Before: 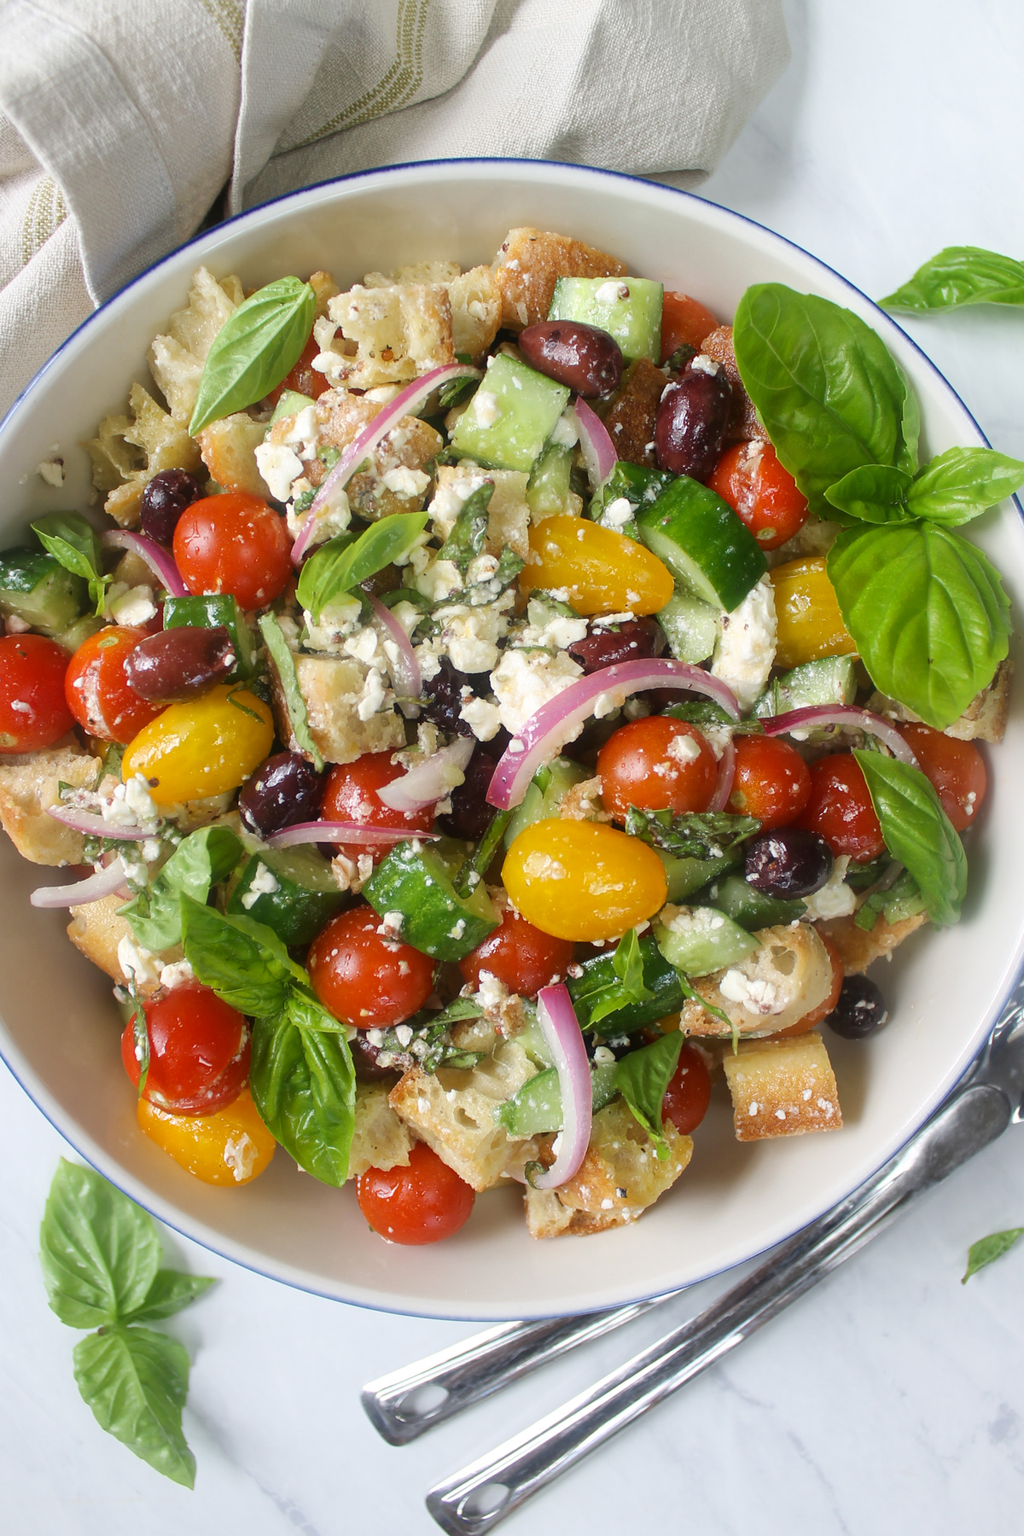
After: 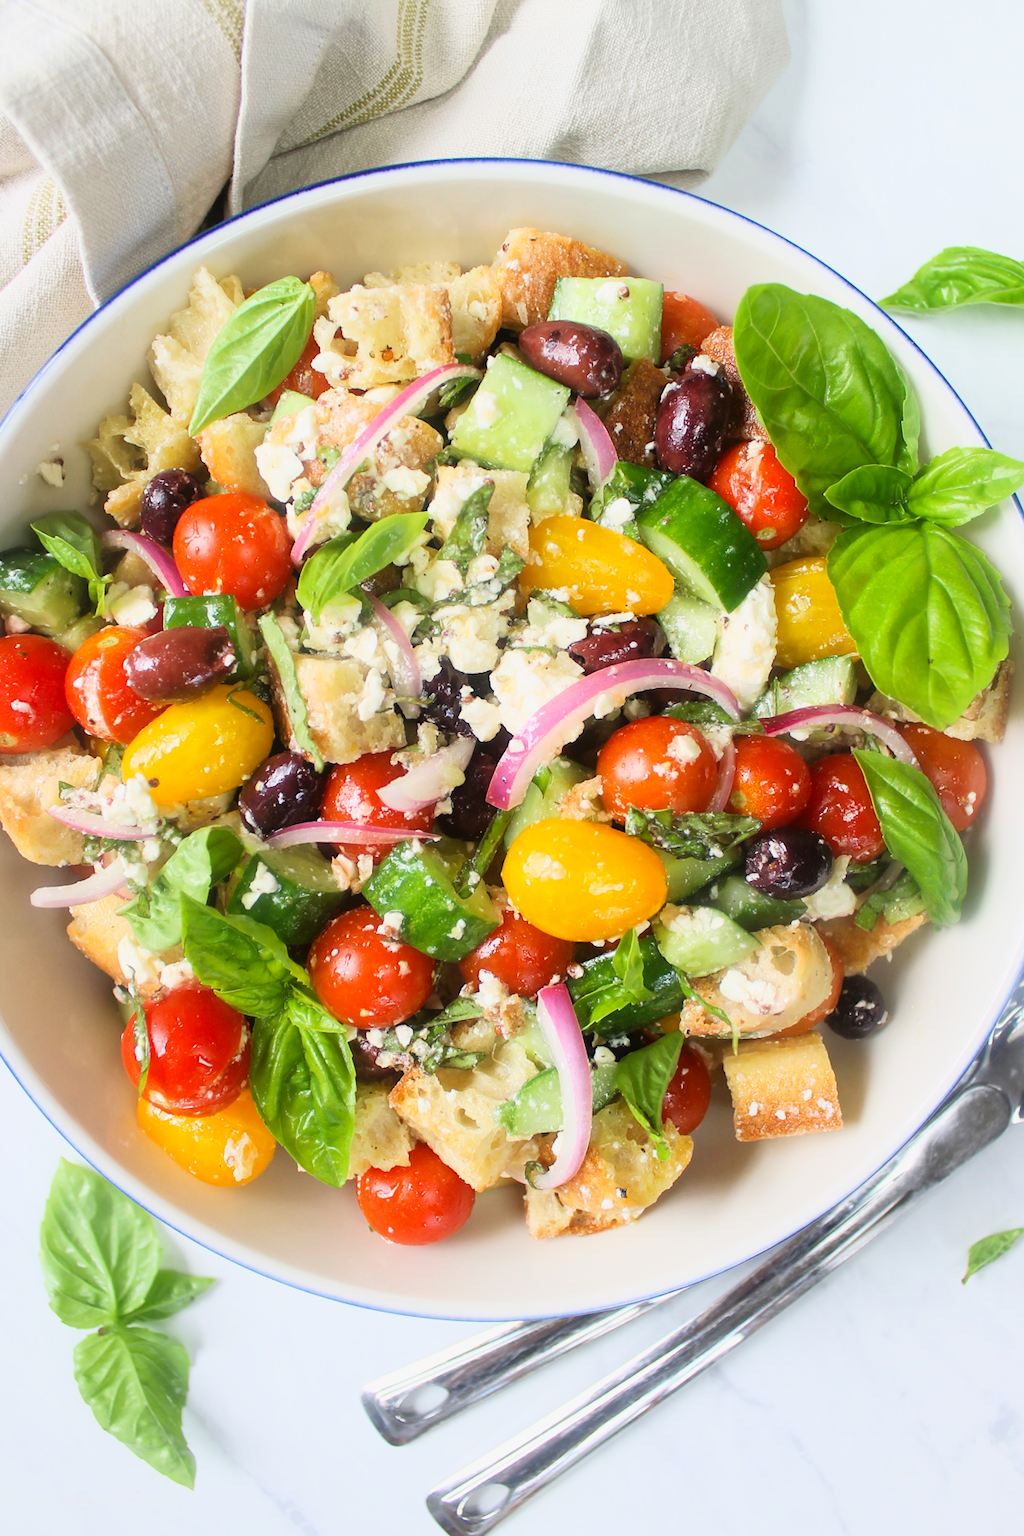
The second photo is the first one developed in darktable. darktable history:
tone curve: curves: ch0 [(0, 0.005) (0.103, 0.097) (0.18, 0.22) (0.378, 0.482) (0.504, 0.631) (0.663, 0.801) (0.834, 0.914) (1, 0.971)]; ch1 [(0, 0) (0.172, 0.123) (0.324, 0.253) (0.396, 0.388) (0.478, 0.461) (0.499, 0.498) (0.522, 0.528) (0.604, 0.692) (0.704, 0.818) (1, 1)]; ch2 [(0, 0) (0.411, 0.424) (0.496, 0.5) (0.515, 0.519) (0.555, 0.585) (0.628, 0.703) (1, 1)], color space Lab, linked channels, preserve colors none
